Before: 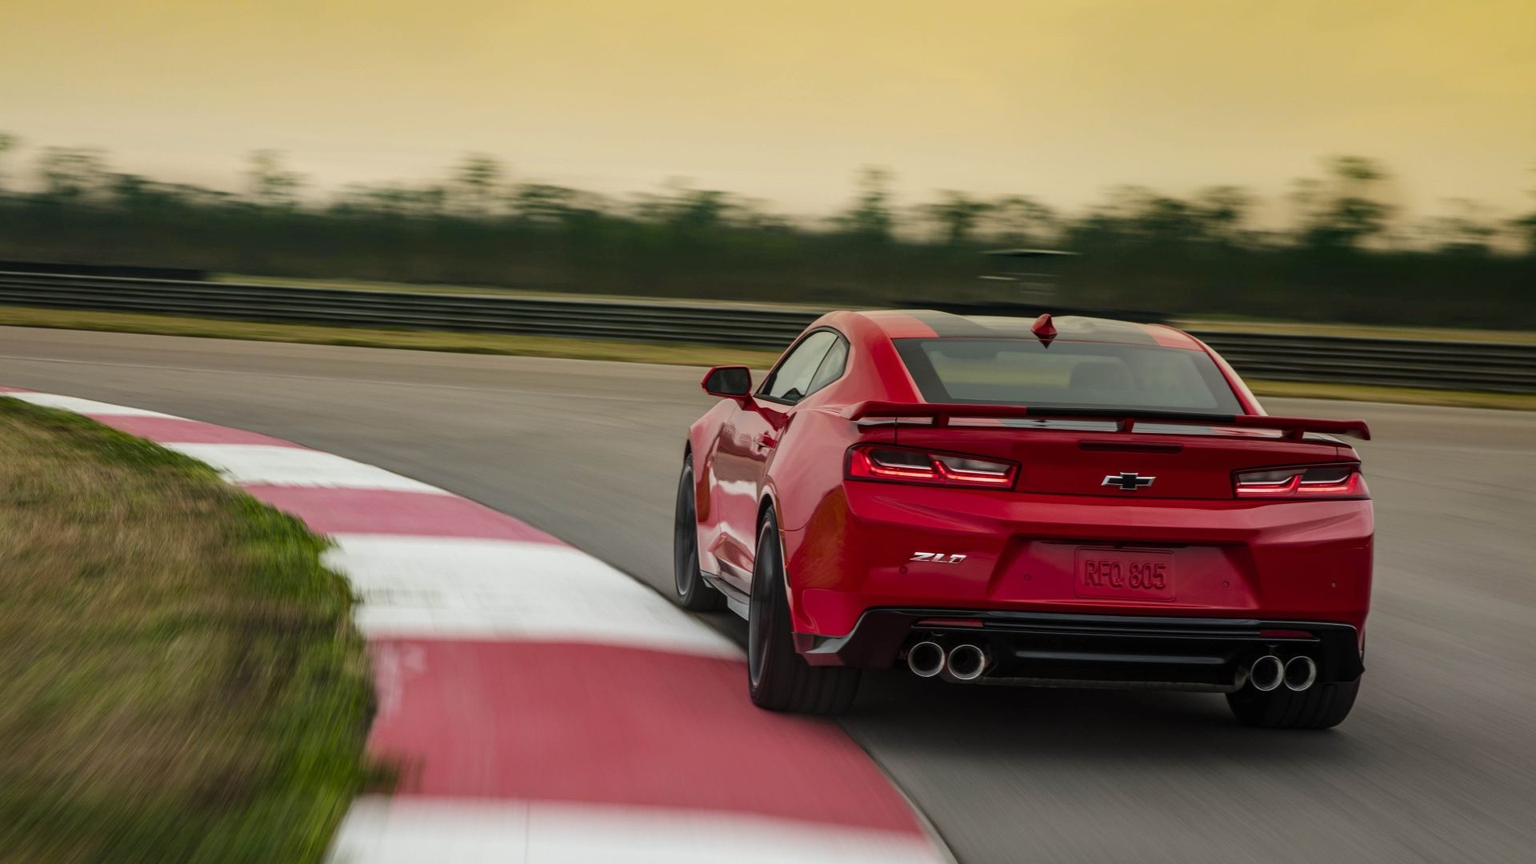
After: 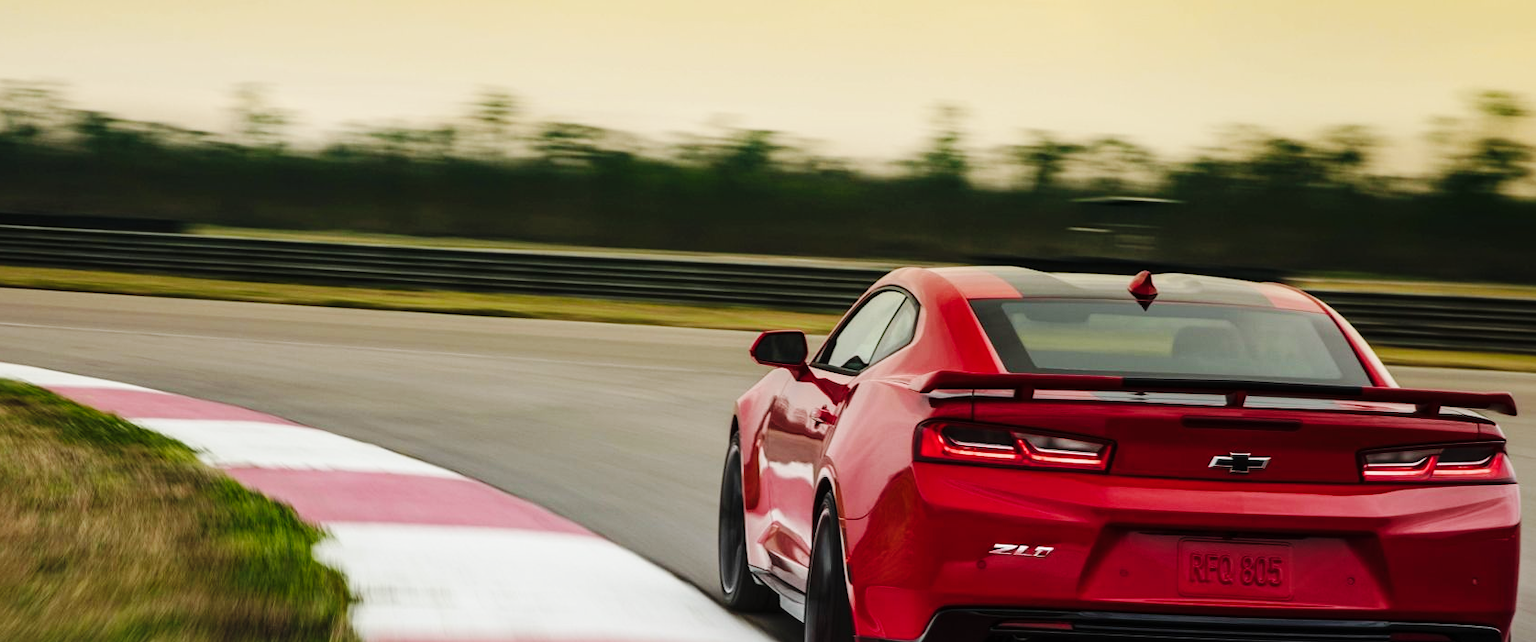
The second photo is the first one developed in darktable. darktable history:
crop: left 3.091%, top 8.996%, right 9.627%, bottom 26.063%
color zones: curves: ch1 [(0, 0.469) (0.001, 0.469) (0.12, 0.446) (0.248, 0.469) (0.5, 0.5) (0.748, 0.5) (0.999, 0.469) (1, 0.469)]
base curve: curves: ch0 [(0, 0) (0.036, 0.025) (0.121, 0.166) (0.206, 0.329) (0.605, 0.79) (1, 1)], preserve colors none
